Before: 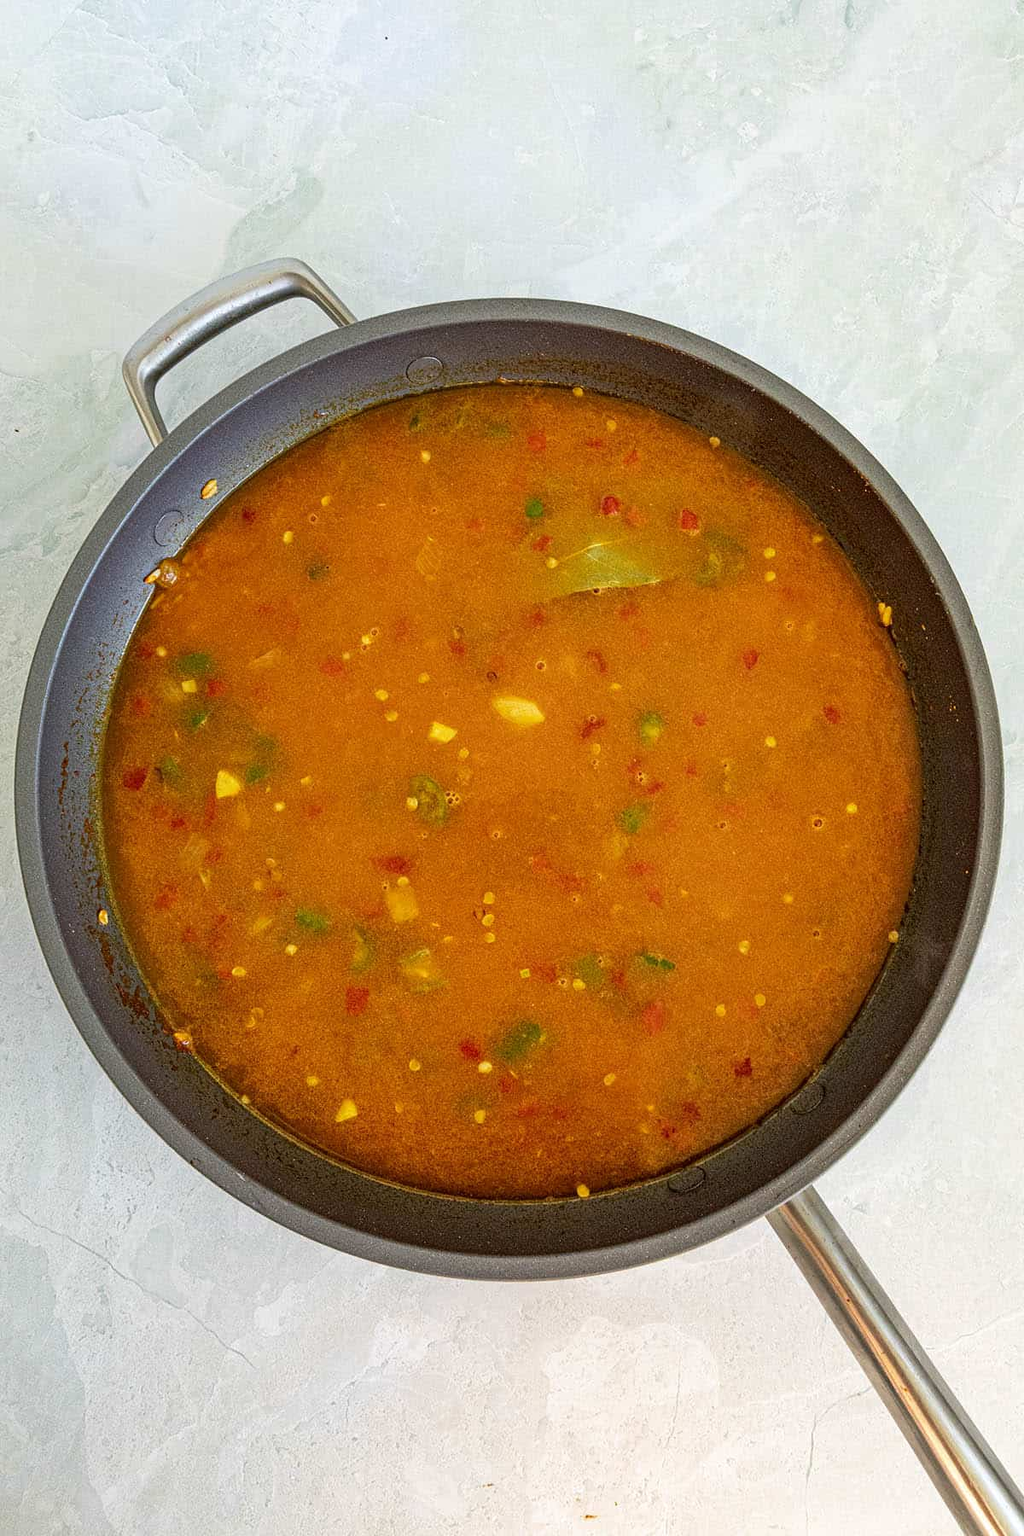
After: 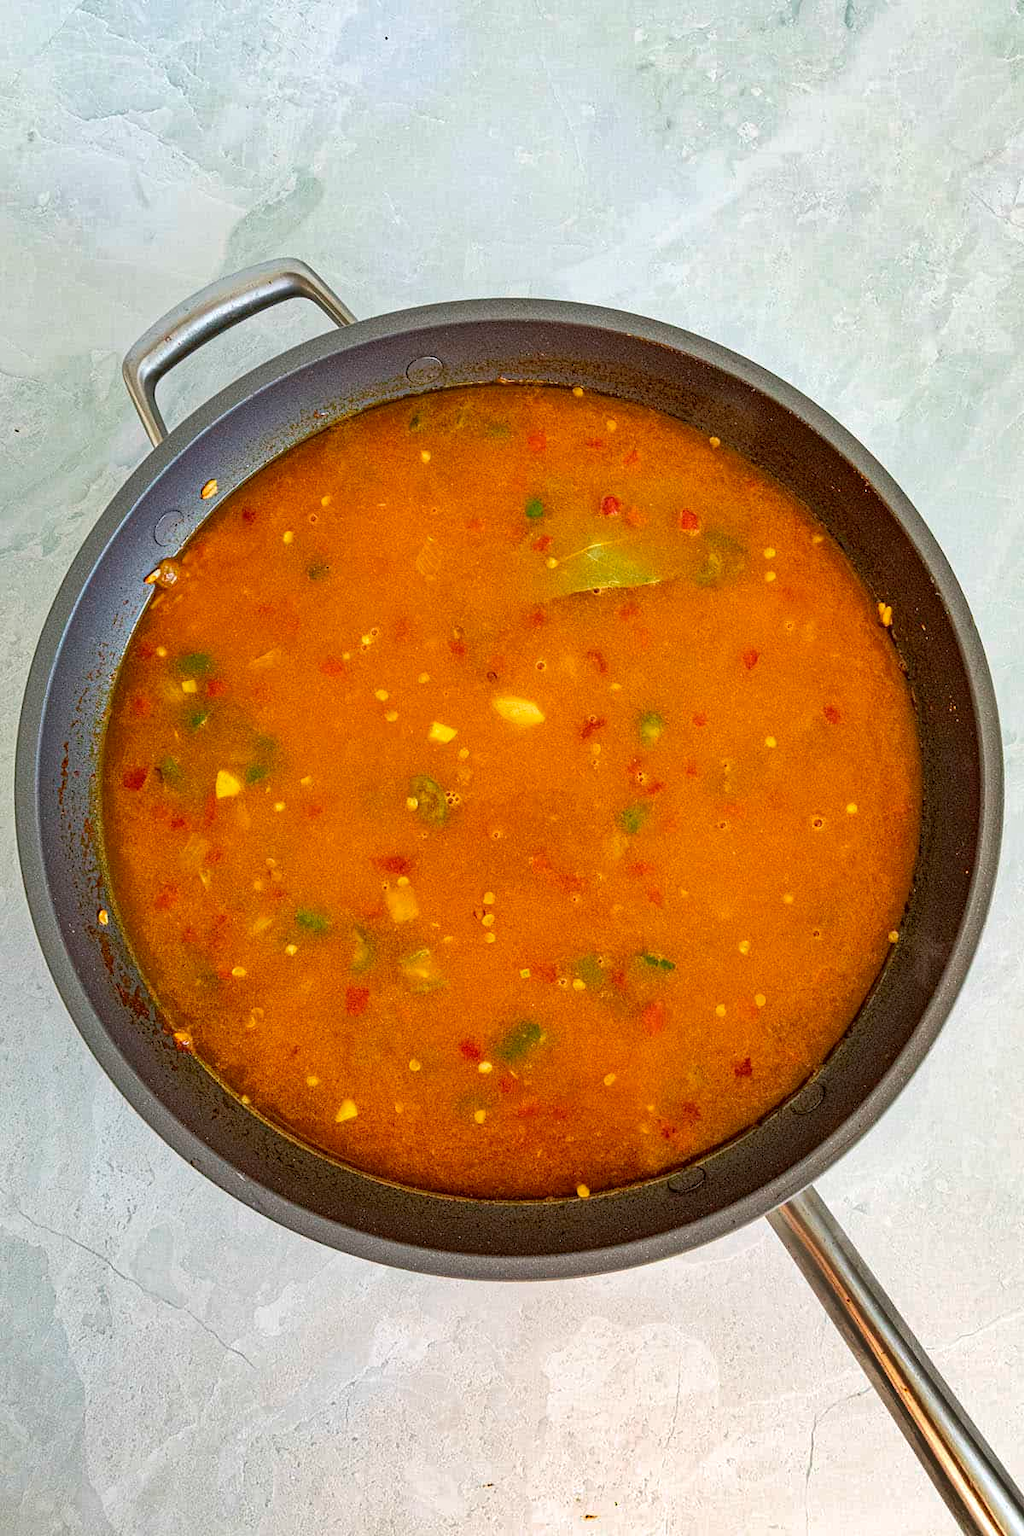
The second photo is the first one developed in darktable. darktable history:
shadows and highlights: white point adjustment 0.953, soften with gaussian
